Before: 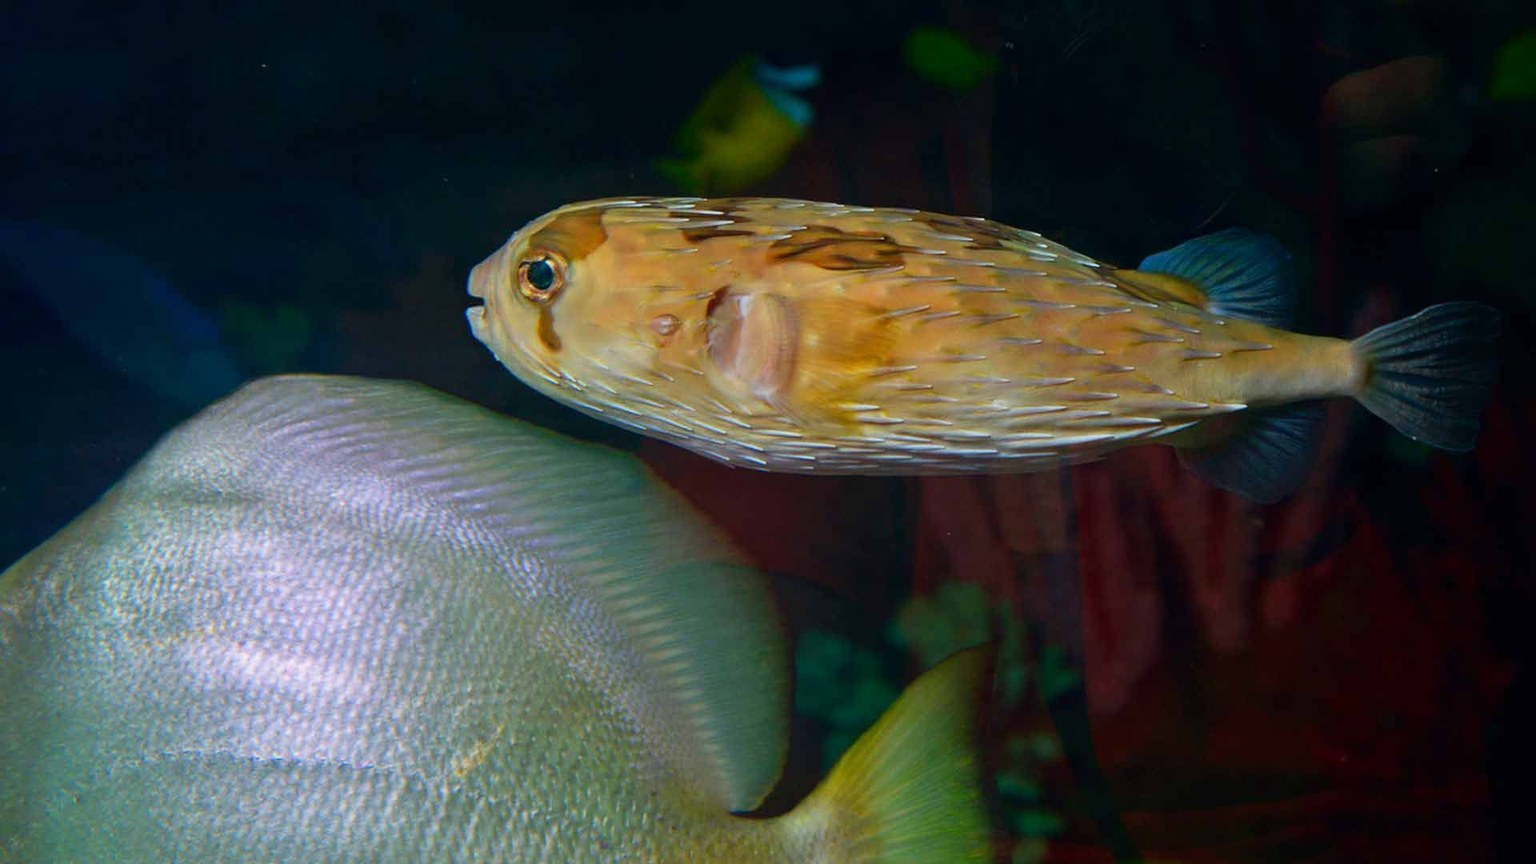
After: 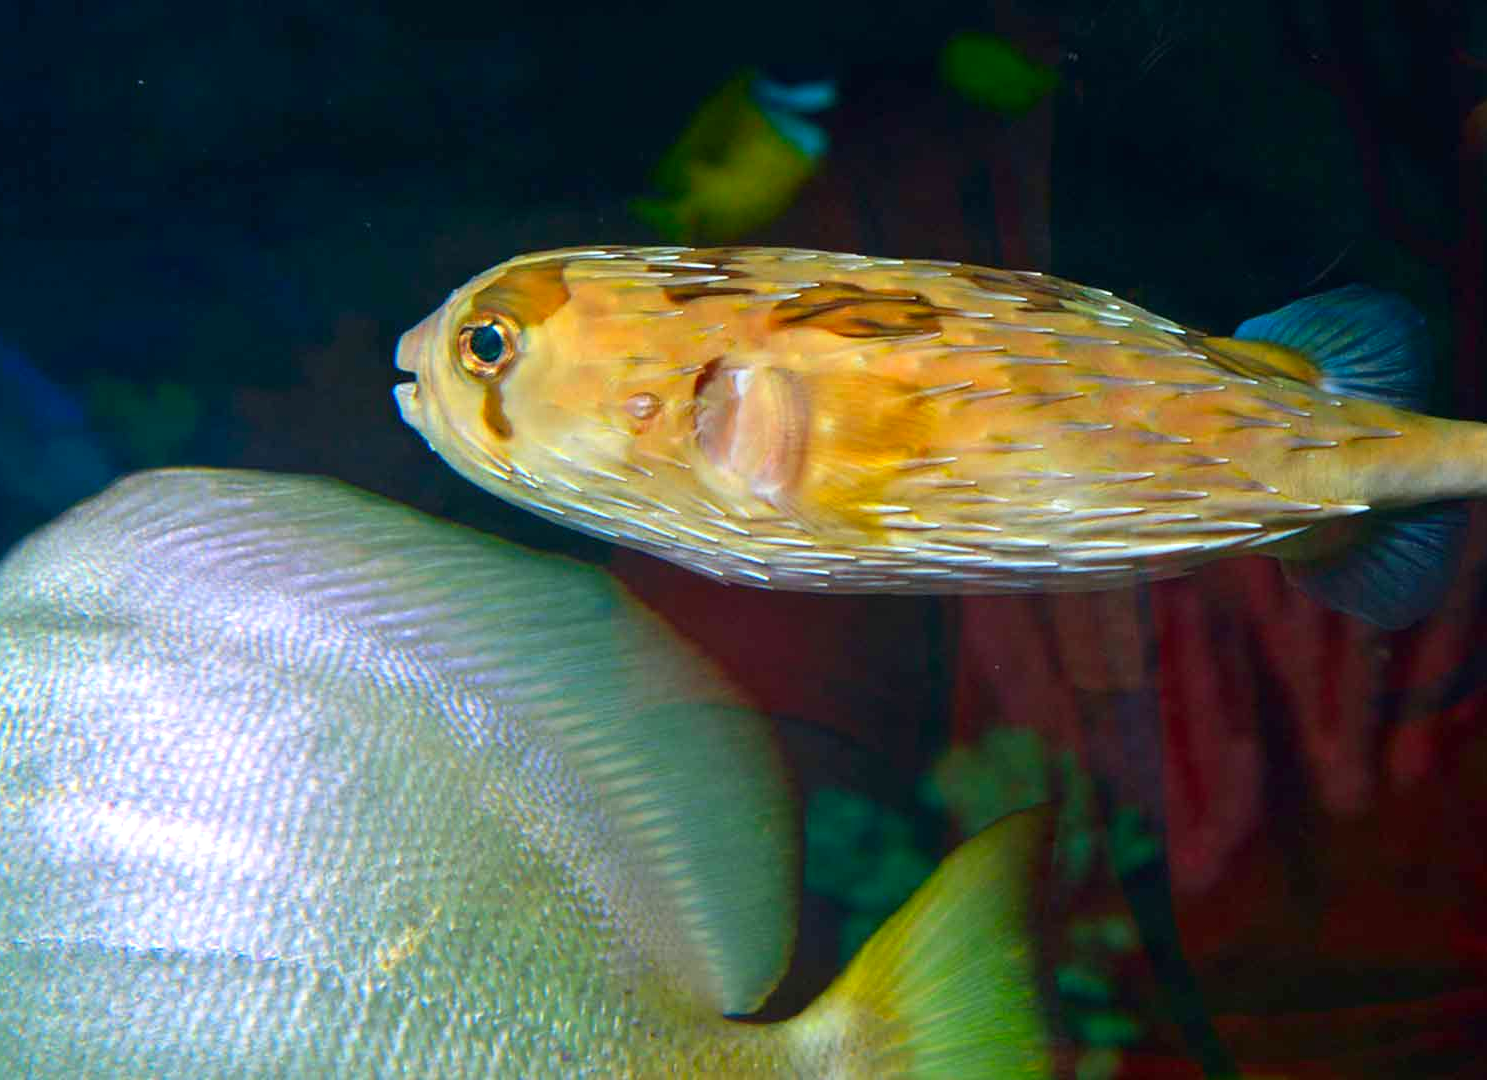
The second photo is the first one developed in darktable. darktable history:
crop: left 9.88%, right 12.664%
white balance: red 0.978, blue 0.999
contrast brightness saturation: contrast 0.04, saturation 0.16
exposure: black level correction 0, exposure 0.7 EV, compensate exposure bias true, compensate highlight preservation false
